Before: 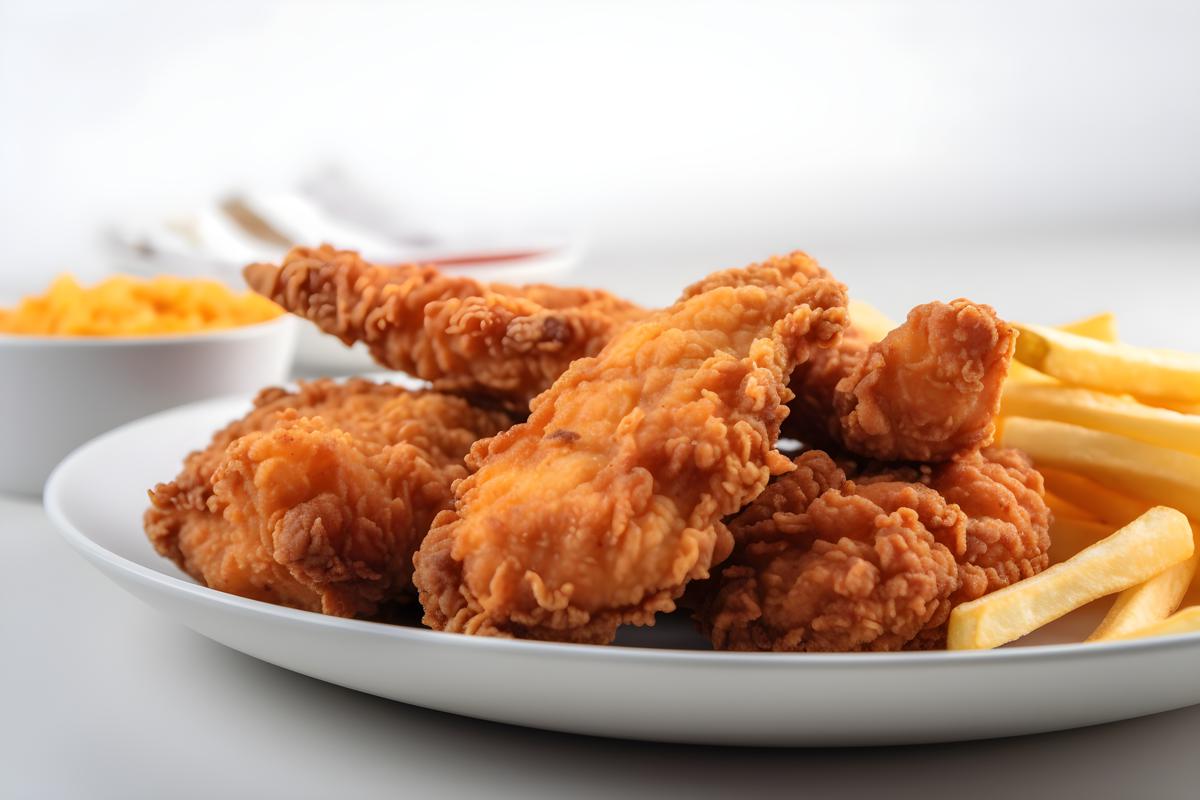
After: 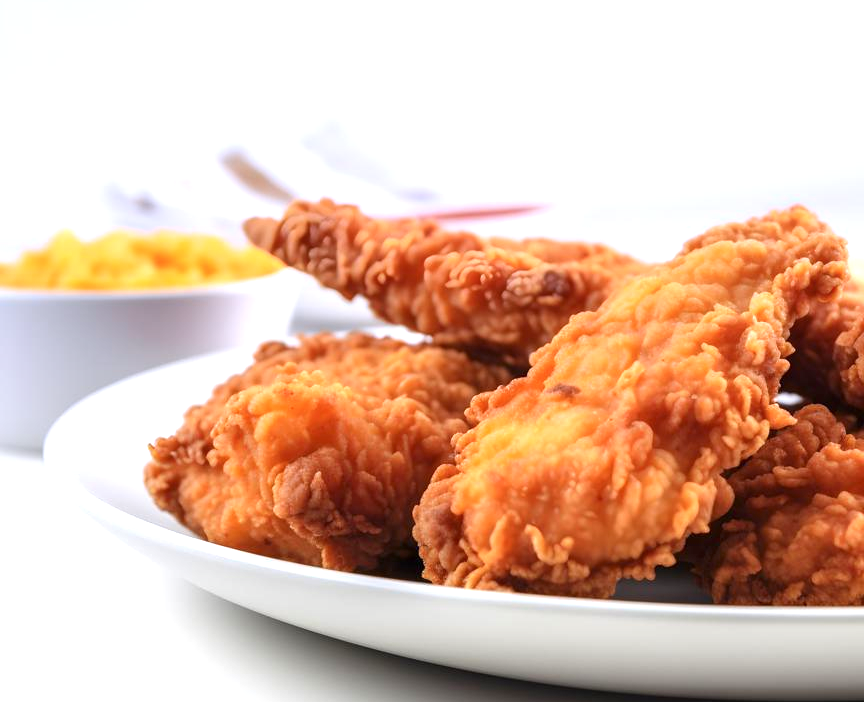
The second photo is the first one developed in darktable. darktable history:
exposure: exposure 0.999 EV, compensate highlight preservation false
crop: top 5.803%, right 27.864%, bottom 5.804%
graduated density: hue 238.83°, saturation 50%
